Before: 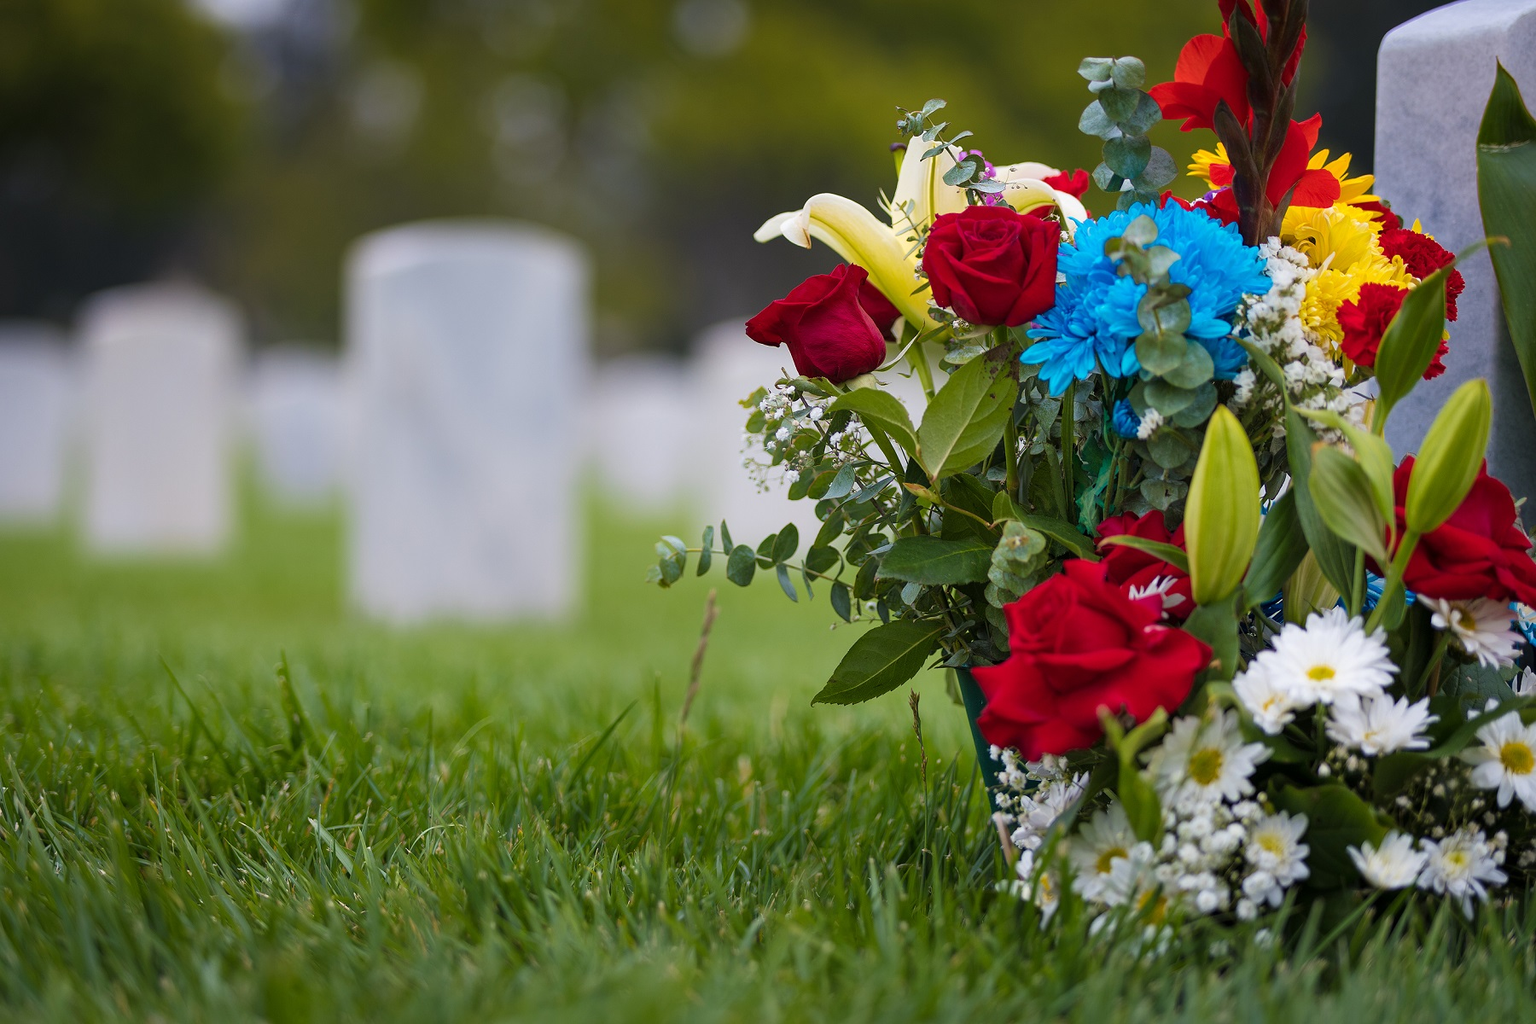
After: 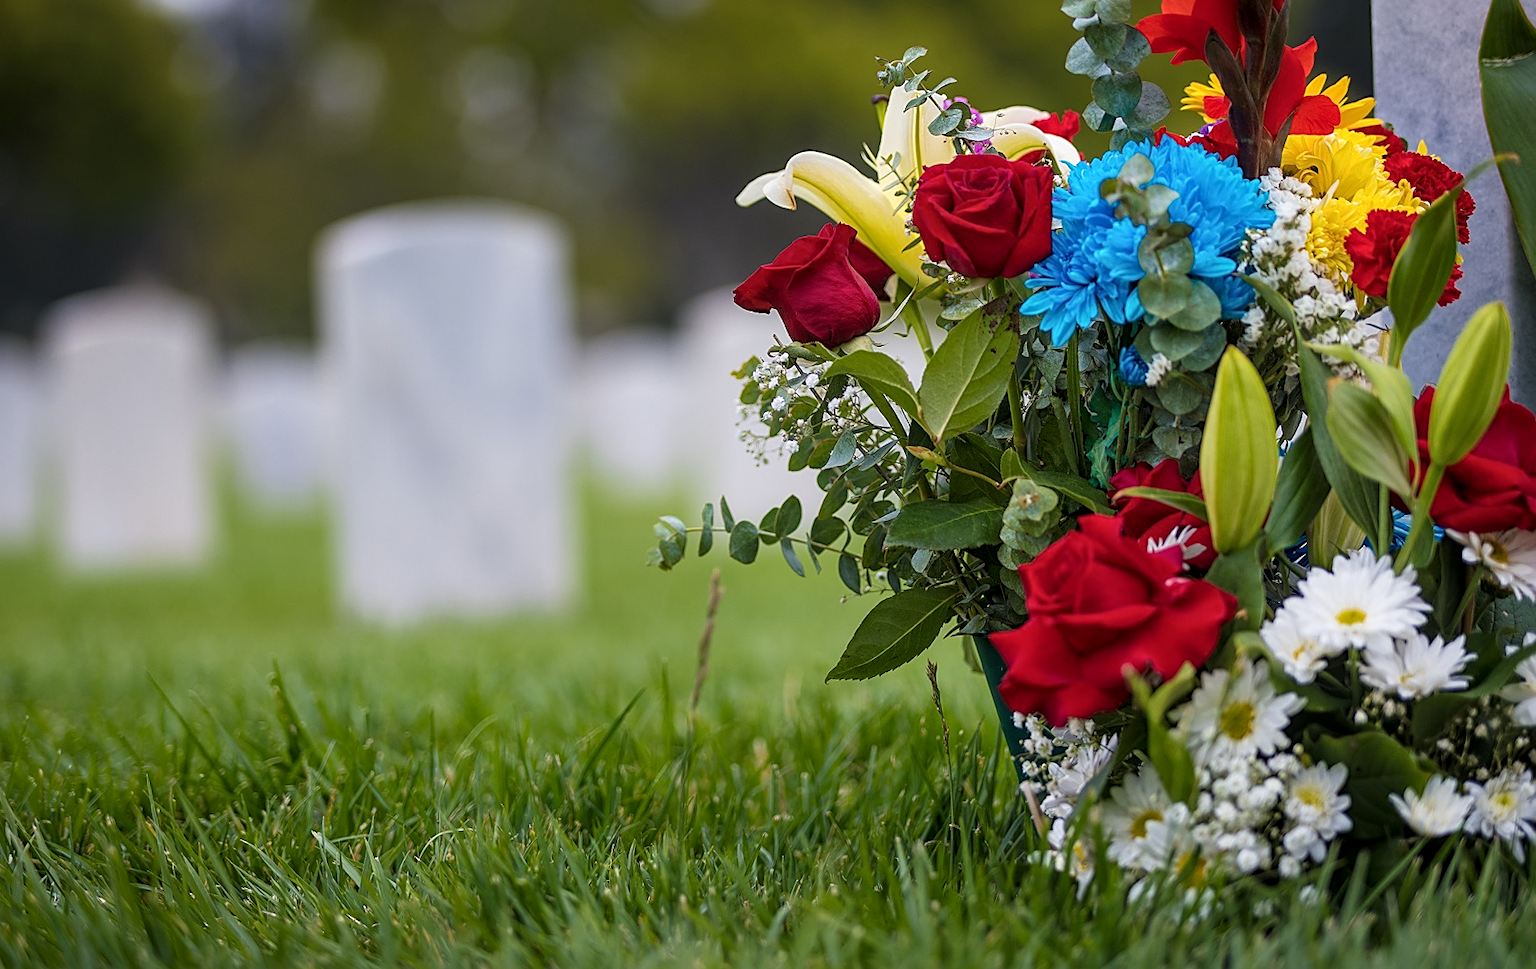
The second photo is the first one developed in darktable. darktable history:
sharpen: on, module defaults
tone equalizer: on, module defaults
local contrast: on, module defaults
rotate and perspective: rotation -3.52°, crop left 0.036, crop right 0.964, crop top 0.081, crop bottom 0.919
